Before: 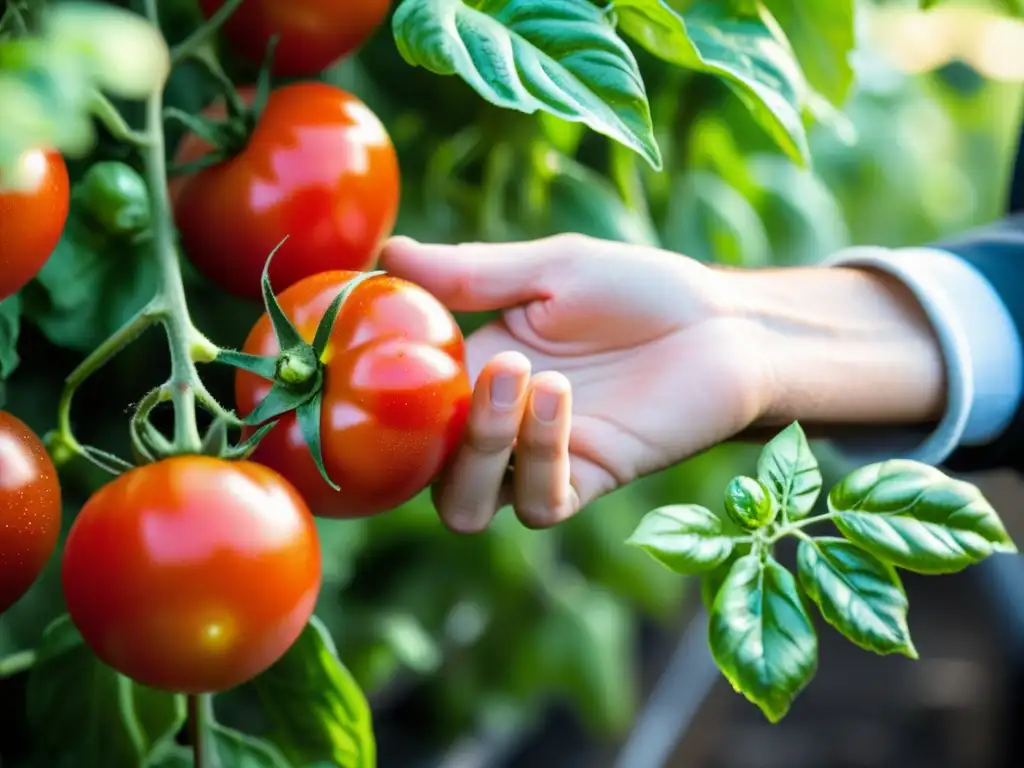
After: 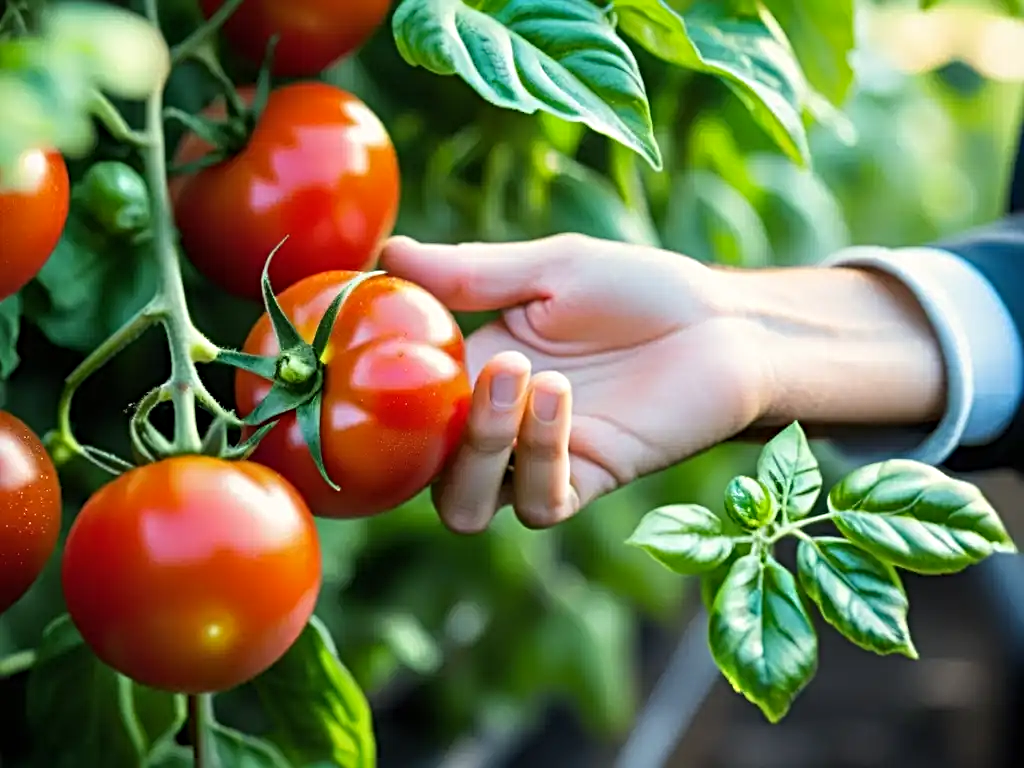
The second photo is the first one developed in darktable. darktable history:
color correction: highlights b* 3
sharpen: radius 4
